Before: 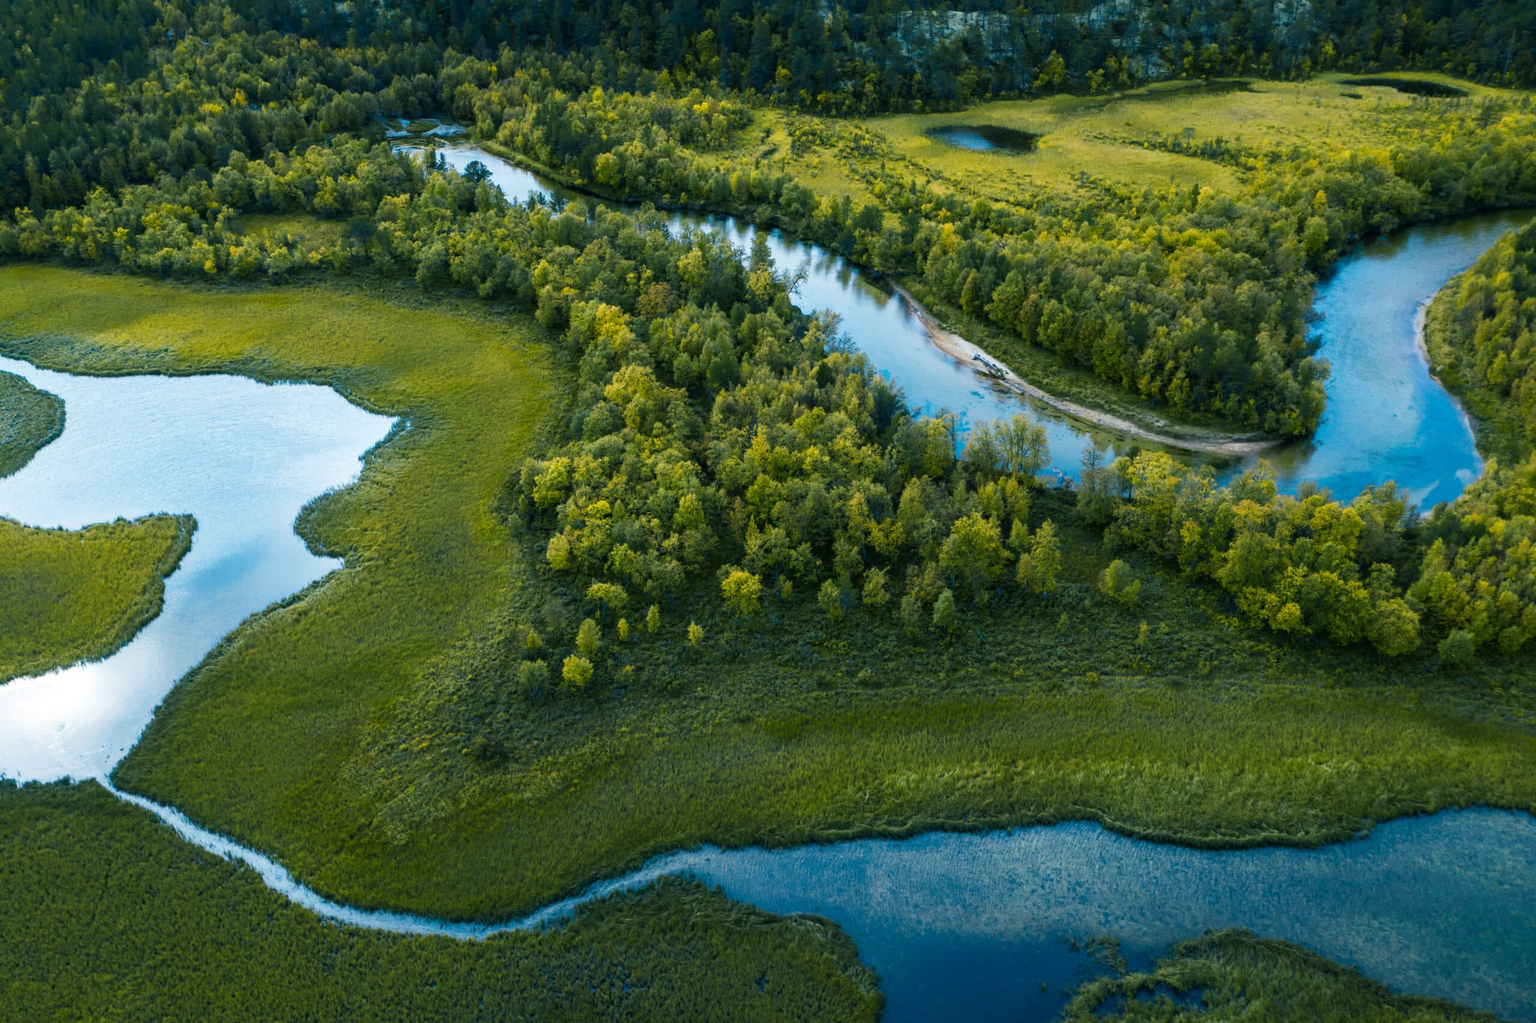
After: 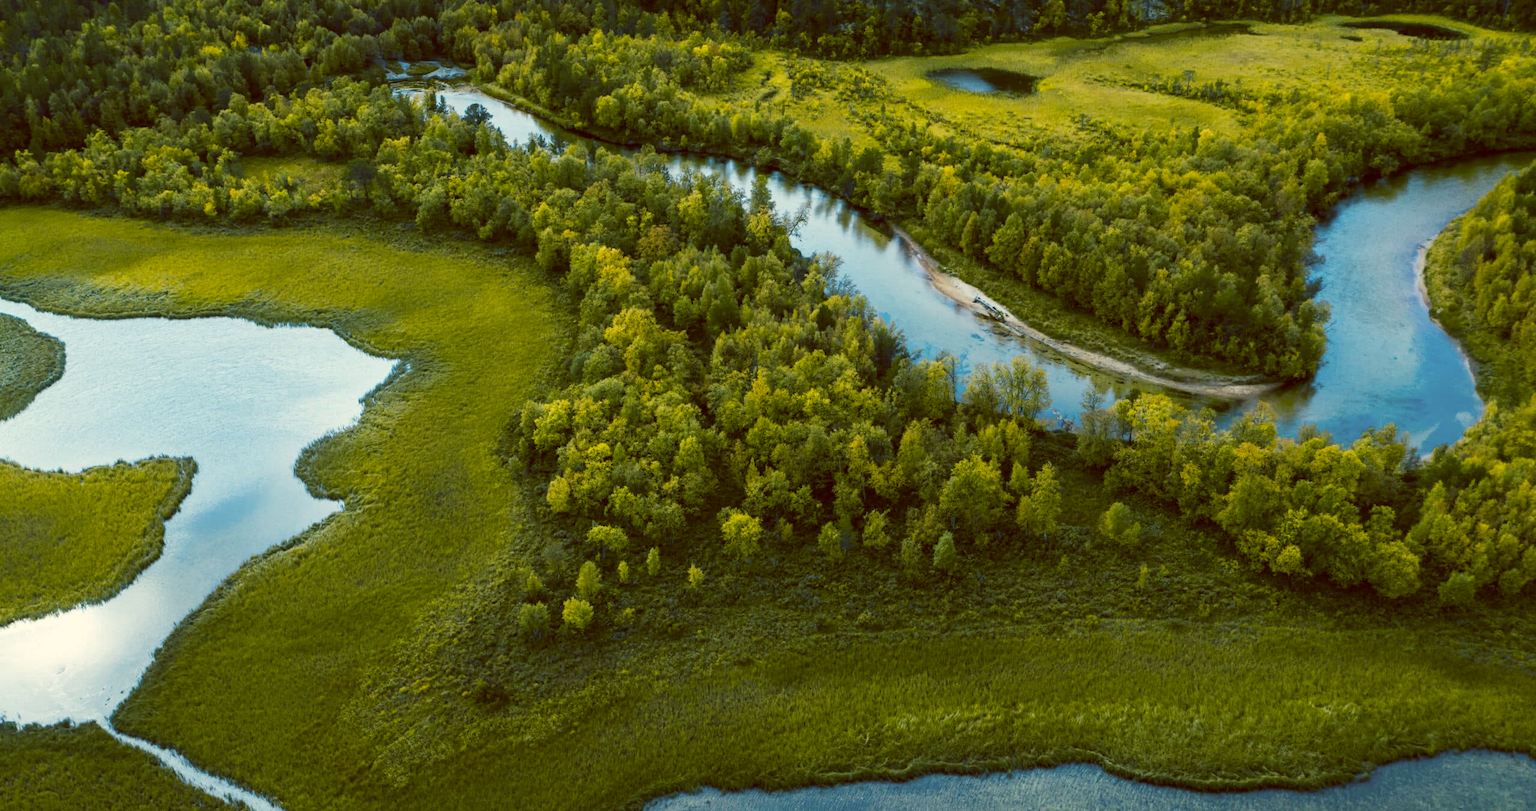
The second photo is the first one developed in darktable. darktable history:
crop and rotate: top 5.667%, bottom 14.937%
color balance: lift [1.001, 1.007, 1, 0.993], gamma [1.023, 1.026, 1.01, 0.974], gain [0.964, 1.059, 1.073, 0.927]
